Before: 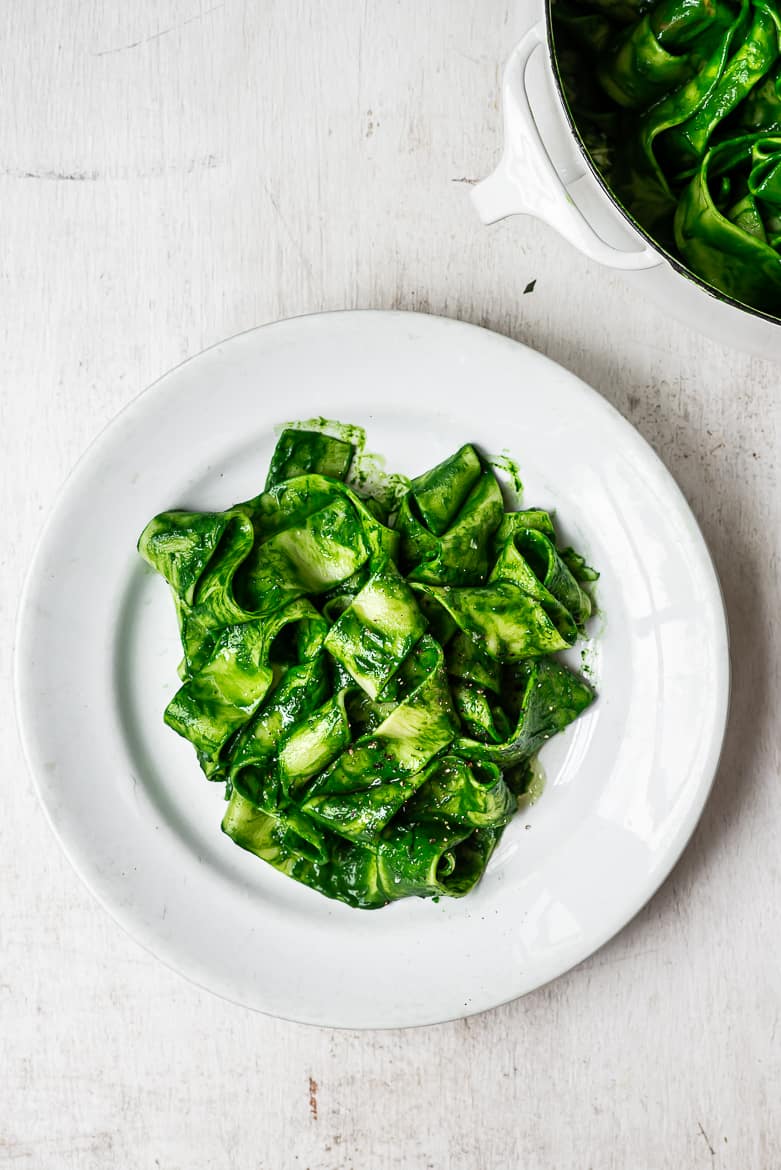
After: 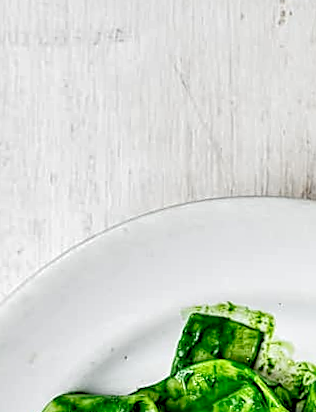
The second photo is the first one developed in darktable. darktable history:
rotate and perspective: rotation 0.679°, lens shift (horizontal) 0.136, crop left 0.009, crop right 0.991, crop top 0.078, crop bottom 0.95
local contrast: highlights 100%, shadows 100%, detail 200%, midtone range 0.2
shadows and highlights: shadows 32, highlights -32, soften with gaussian
sharpen: on, module defaults
crop: left 15.452%, top 5.459%, right 43.956%, bottom 56.62%
exposure: exposure -0.293 EV, compensate highlight preservation false
levels: levels [0.072, 0.414, 0.976]
